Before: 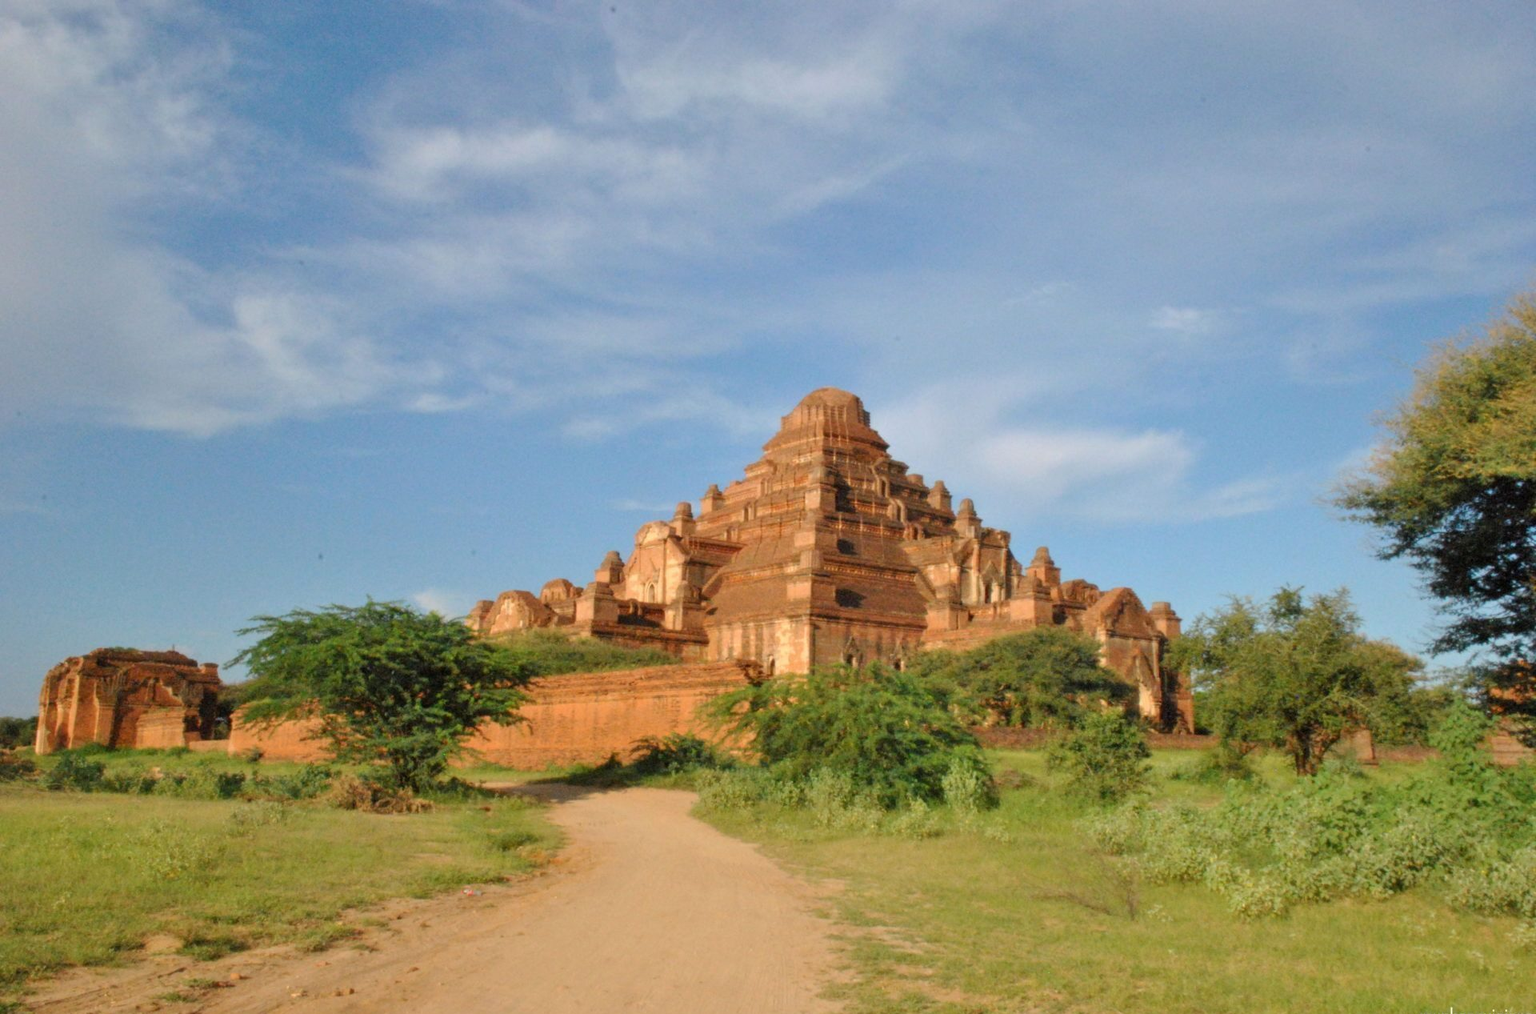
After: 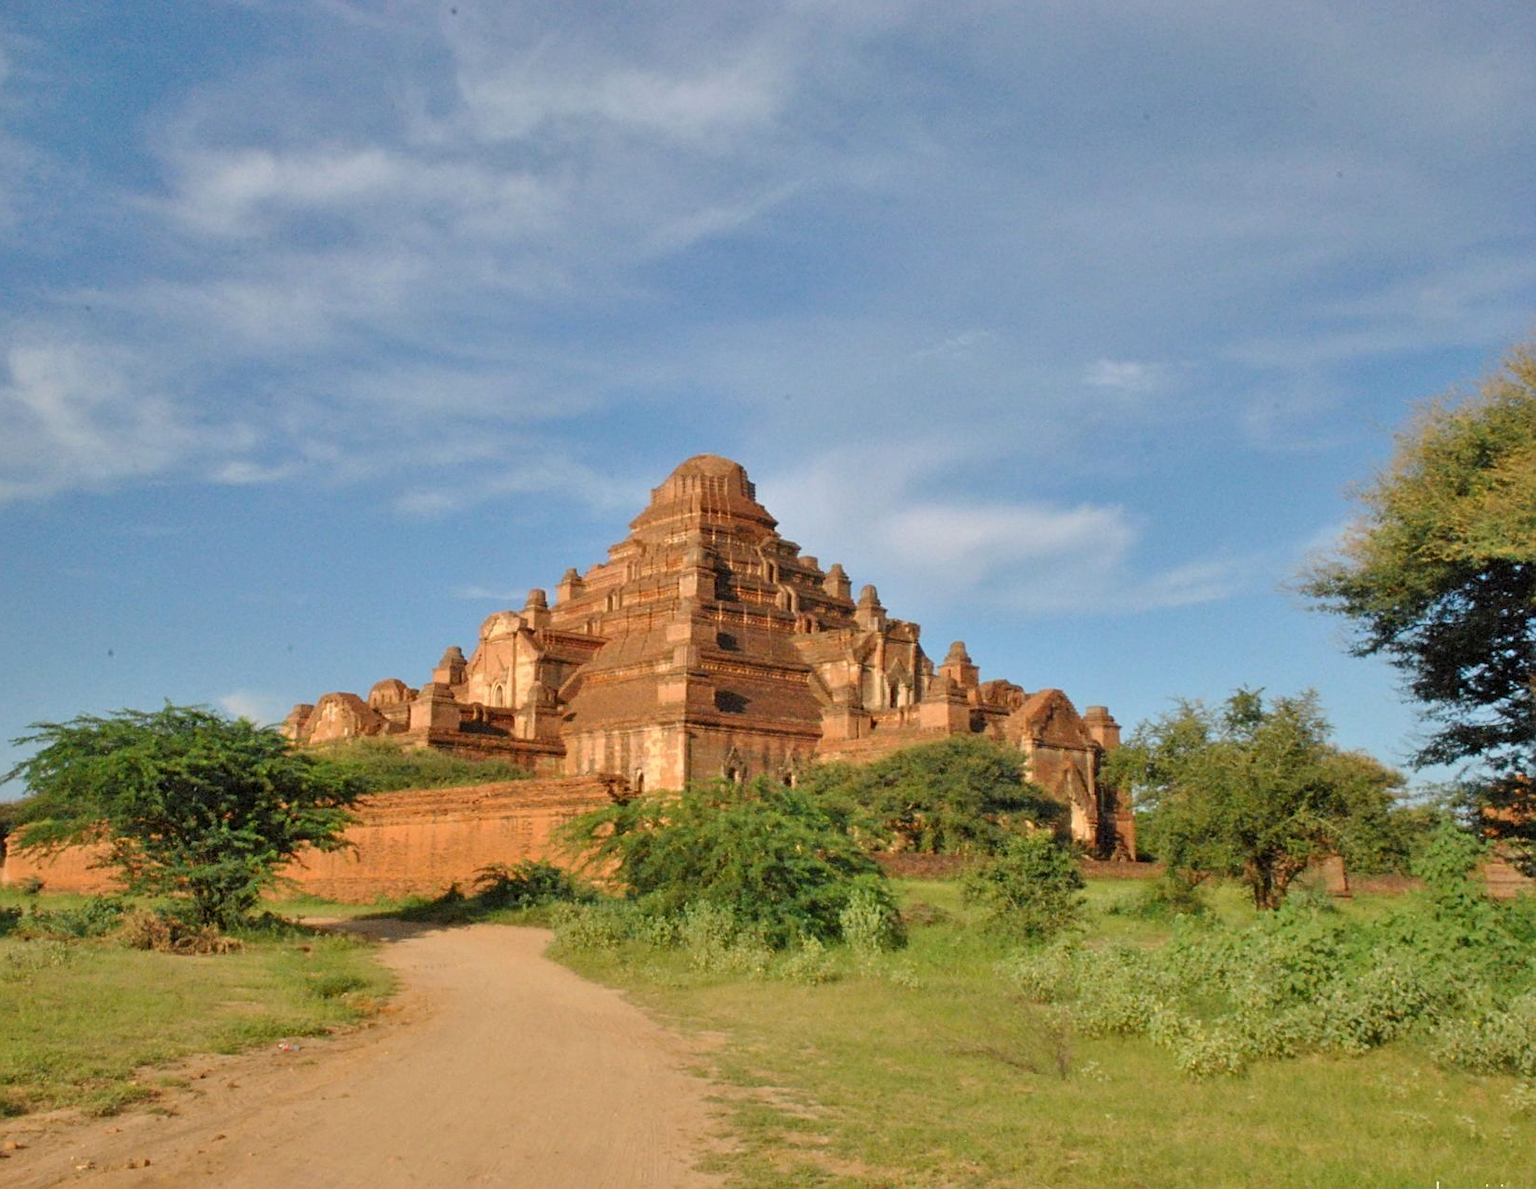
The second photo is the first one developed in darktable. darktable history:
shadows and highlights: soften with gaussian
crop and rotate: left 14.741%
sharpen: on, module defaults
